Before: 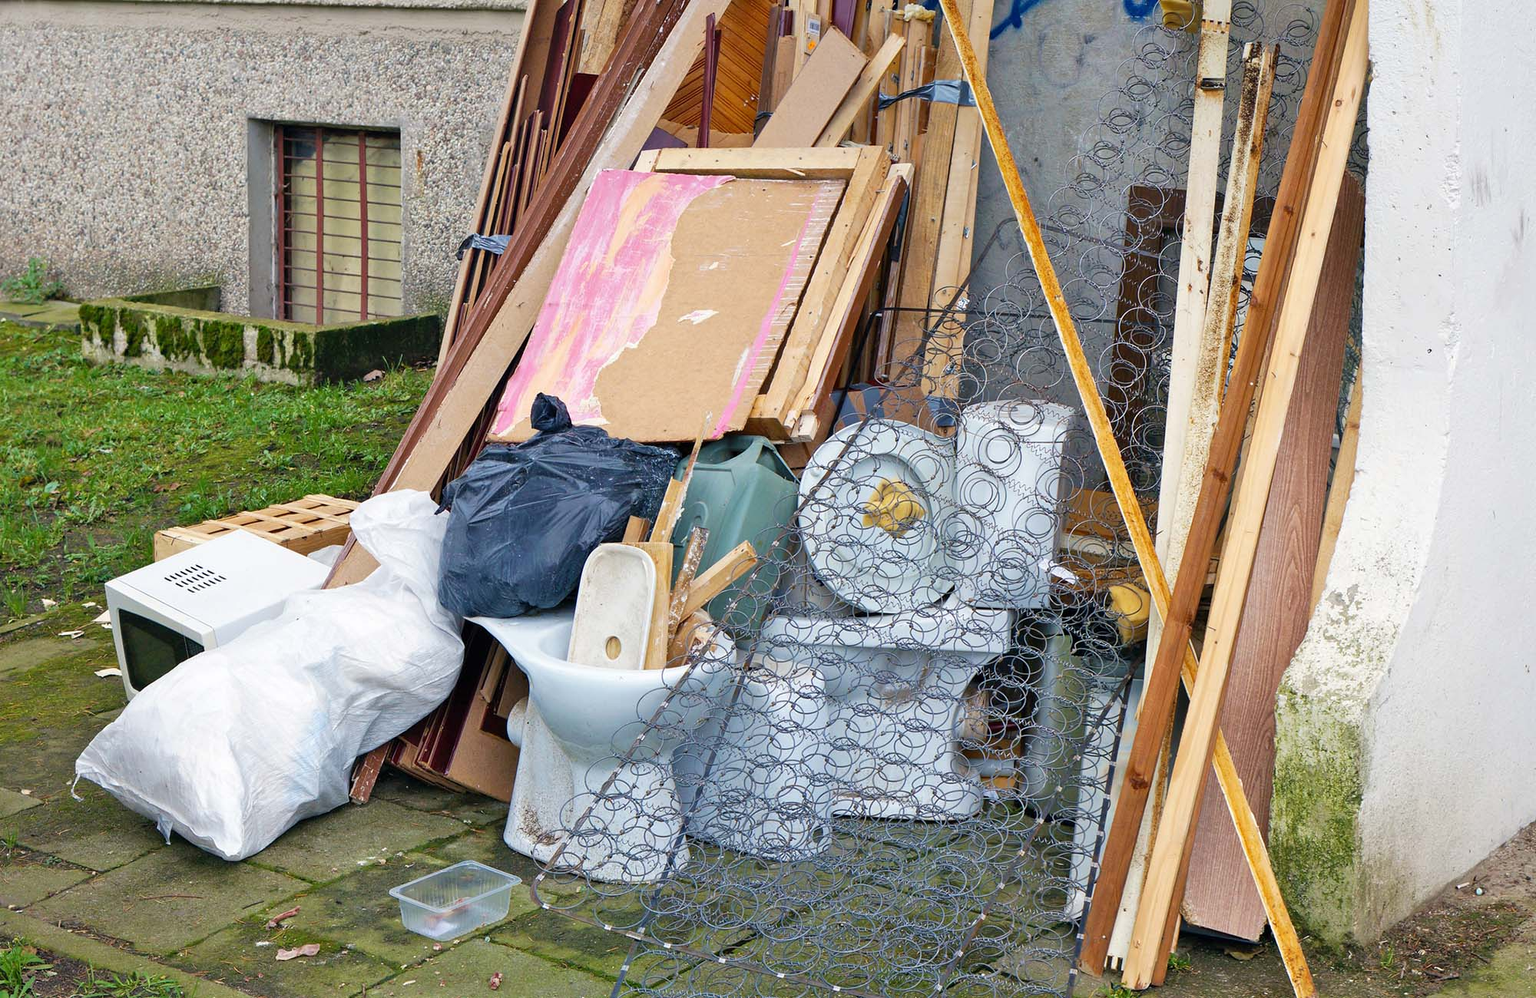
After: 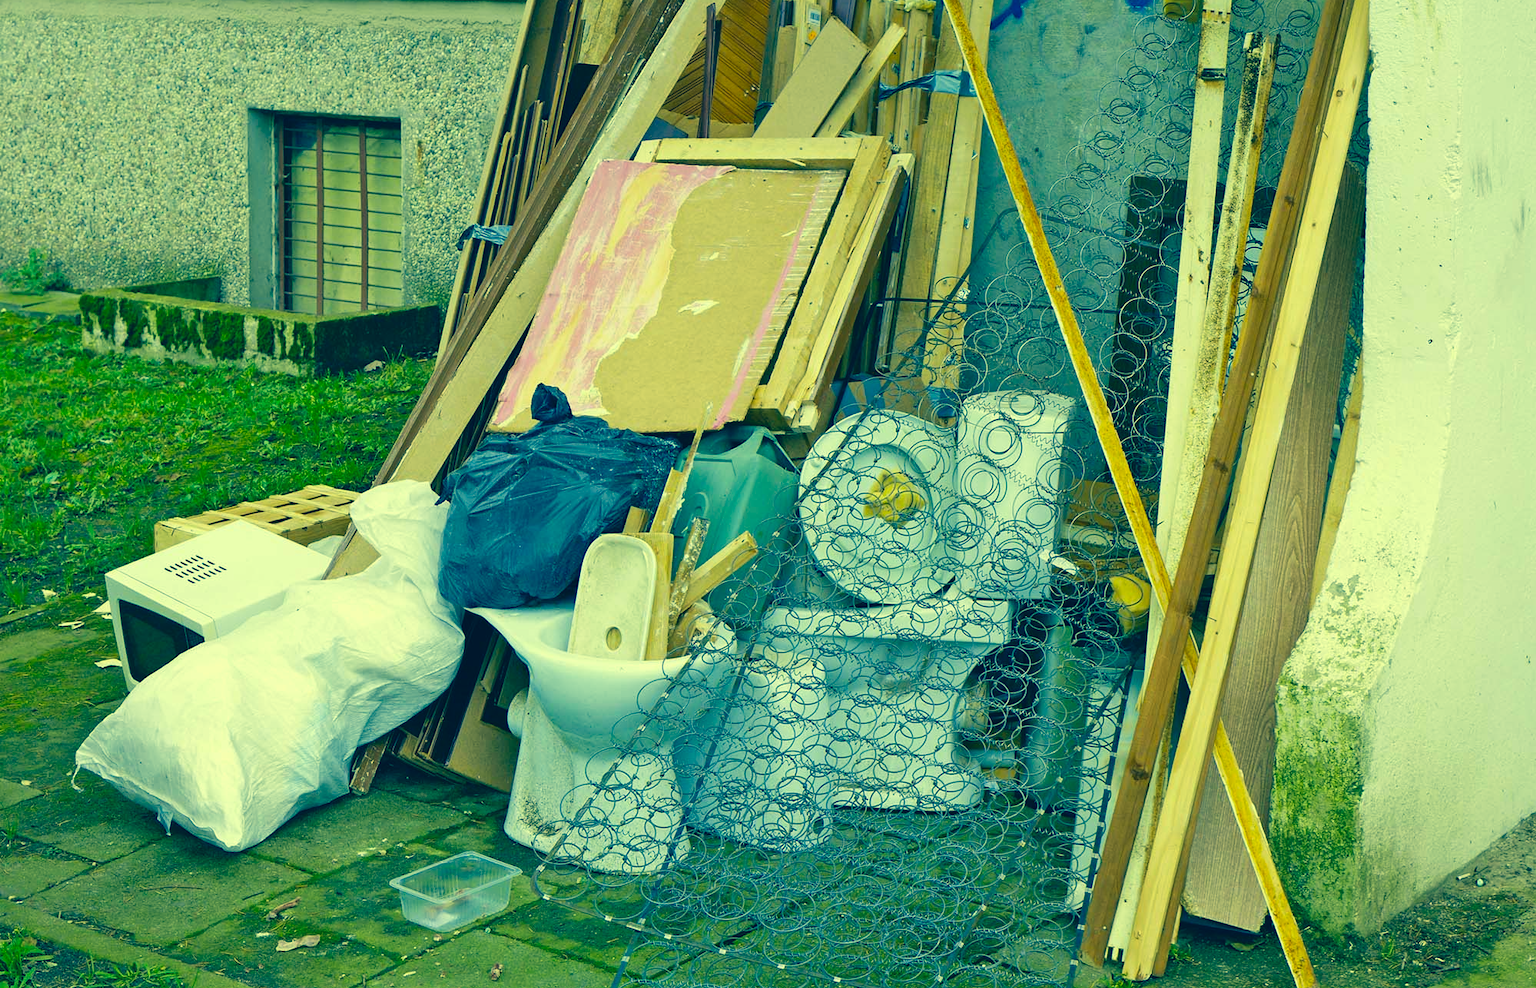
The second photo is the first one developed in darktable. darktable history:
velvia: strength 9.25%
crop: top 1.049%, right 0.001%
color correction: highlights a* -15.58, highlights b* 40, shadows a* -40, shadows b* -26.18
